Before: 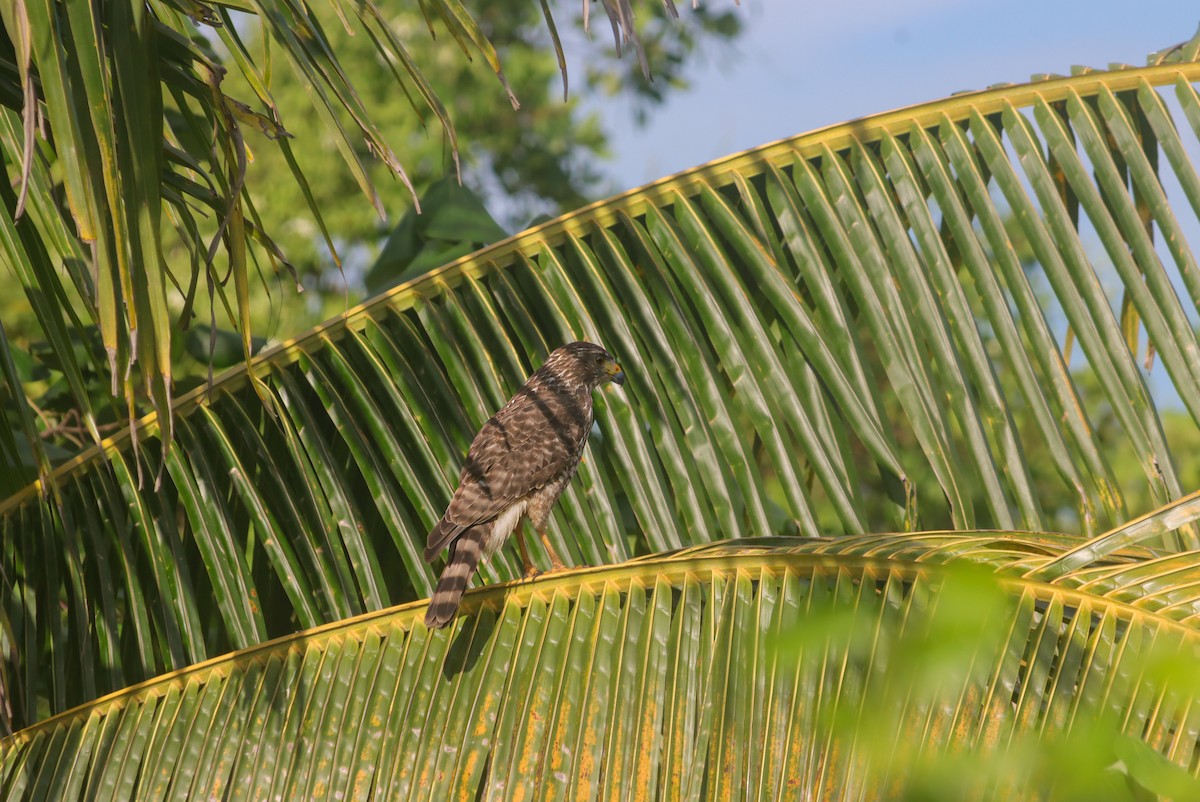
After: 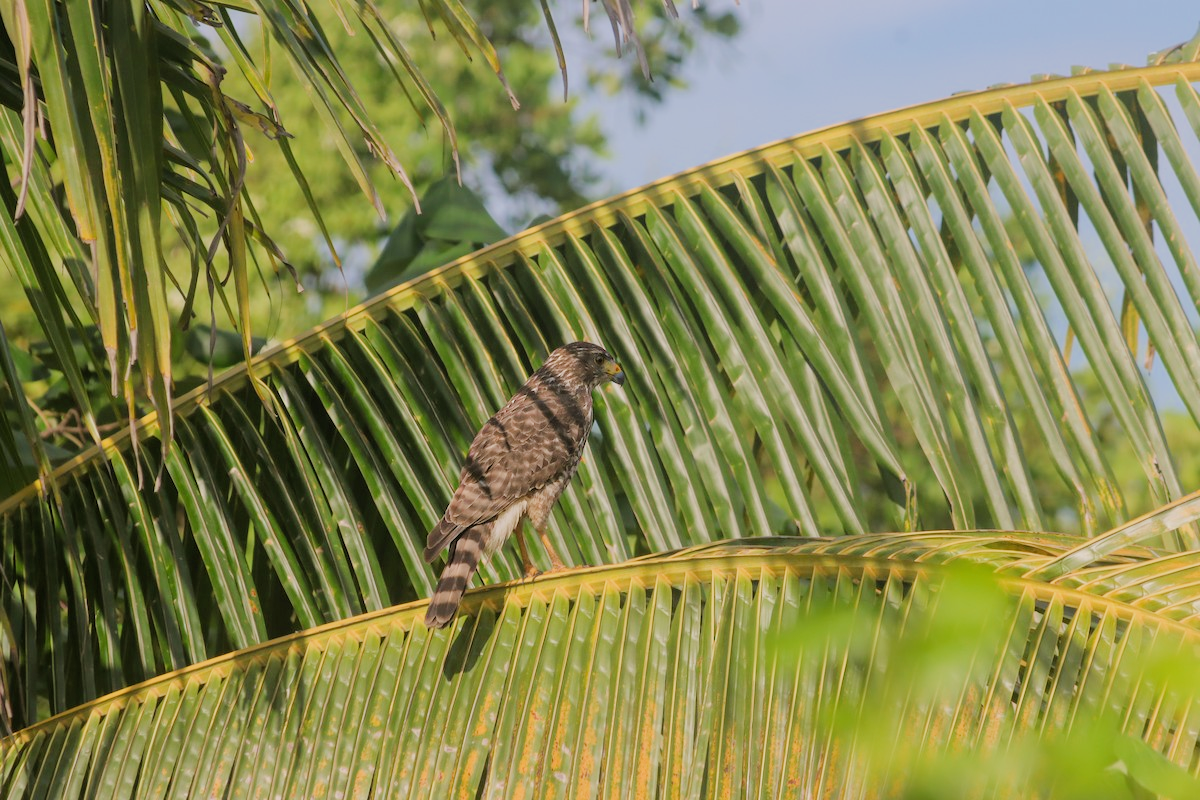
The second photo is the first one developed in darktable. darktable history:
exposure: exposure 0.496 EV, compensate highlight preservation false
crop: top 0.05%, bottom 0.098%
filmic rgb: black relative exposure -7.32 EV, white relative exposure 5.09 EV, hardness 3.2
